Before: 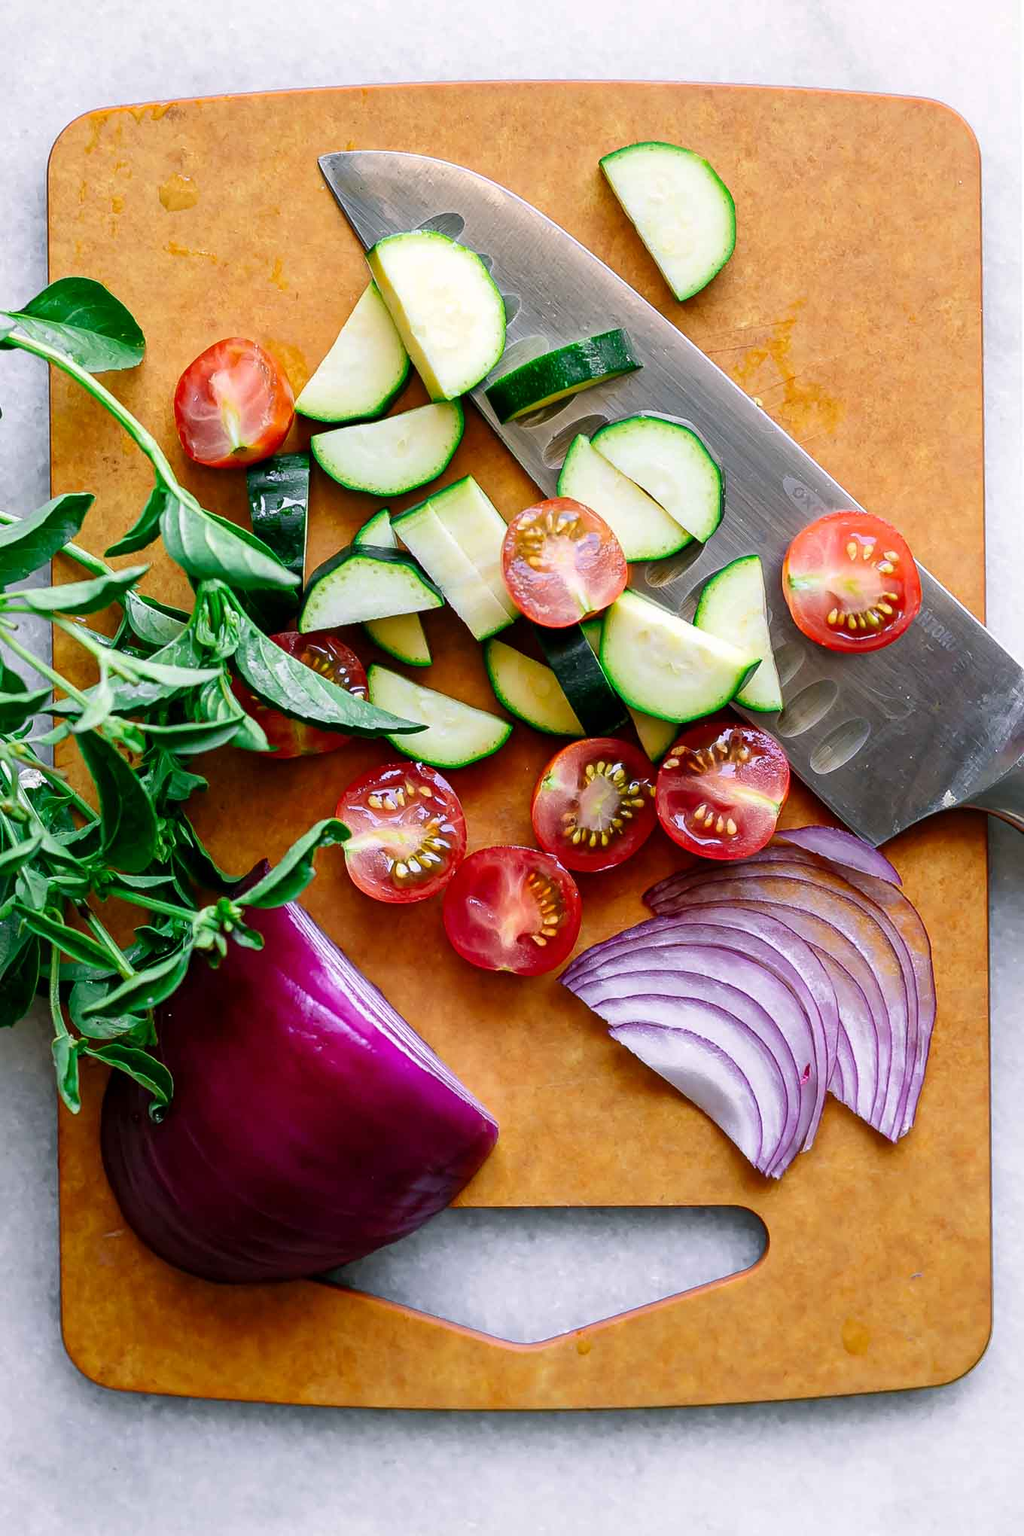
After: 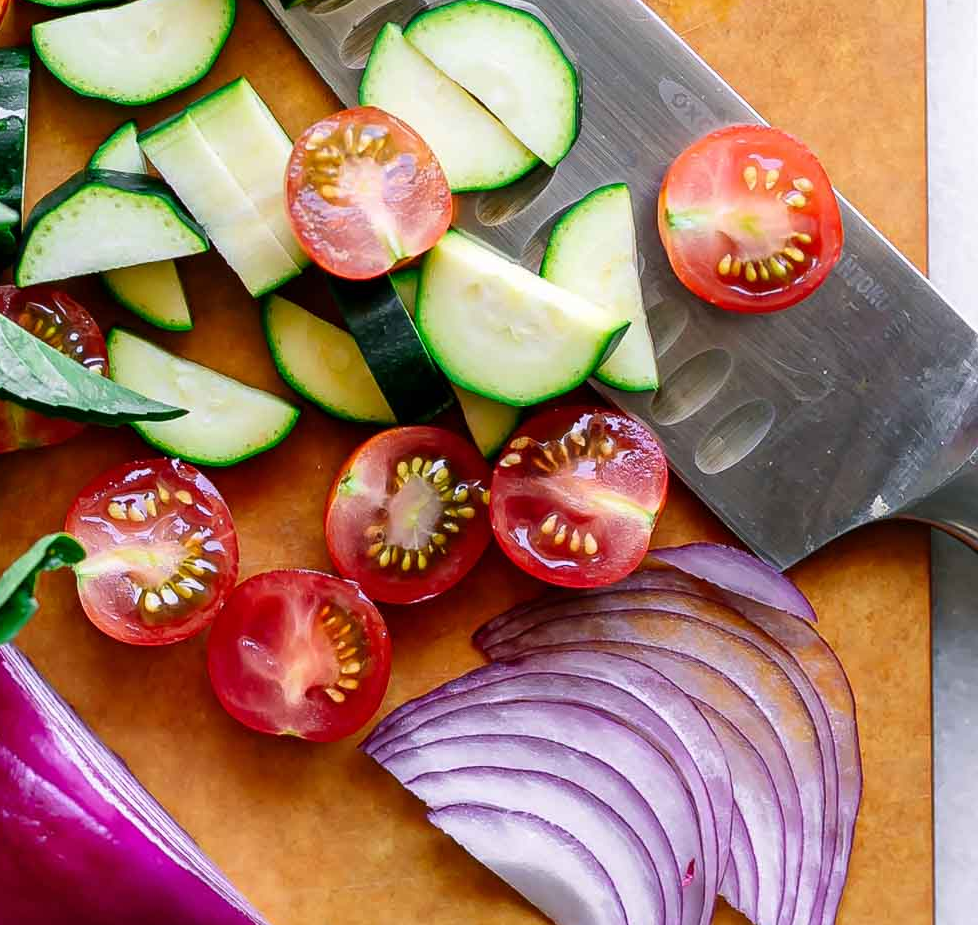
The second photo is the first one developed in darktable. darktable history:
crop and rotate: left 28.087%, top 27.192%, bottom 27.434%
